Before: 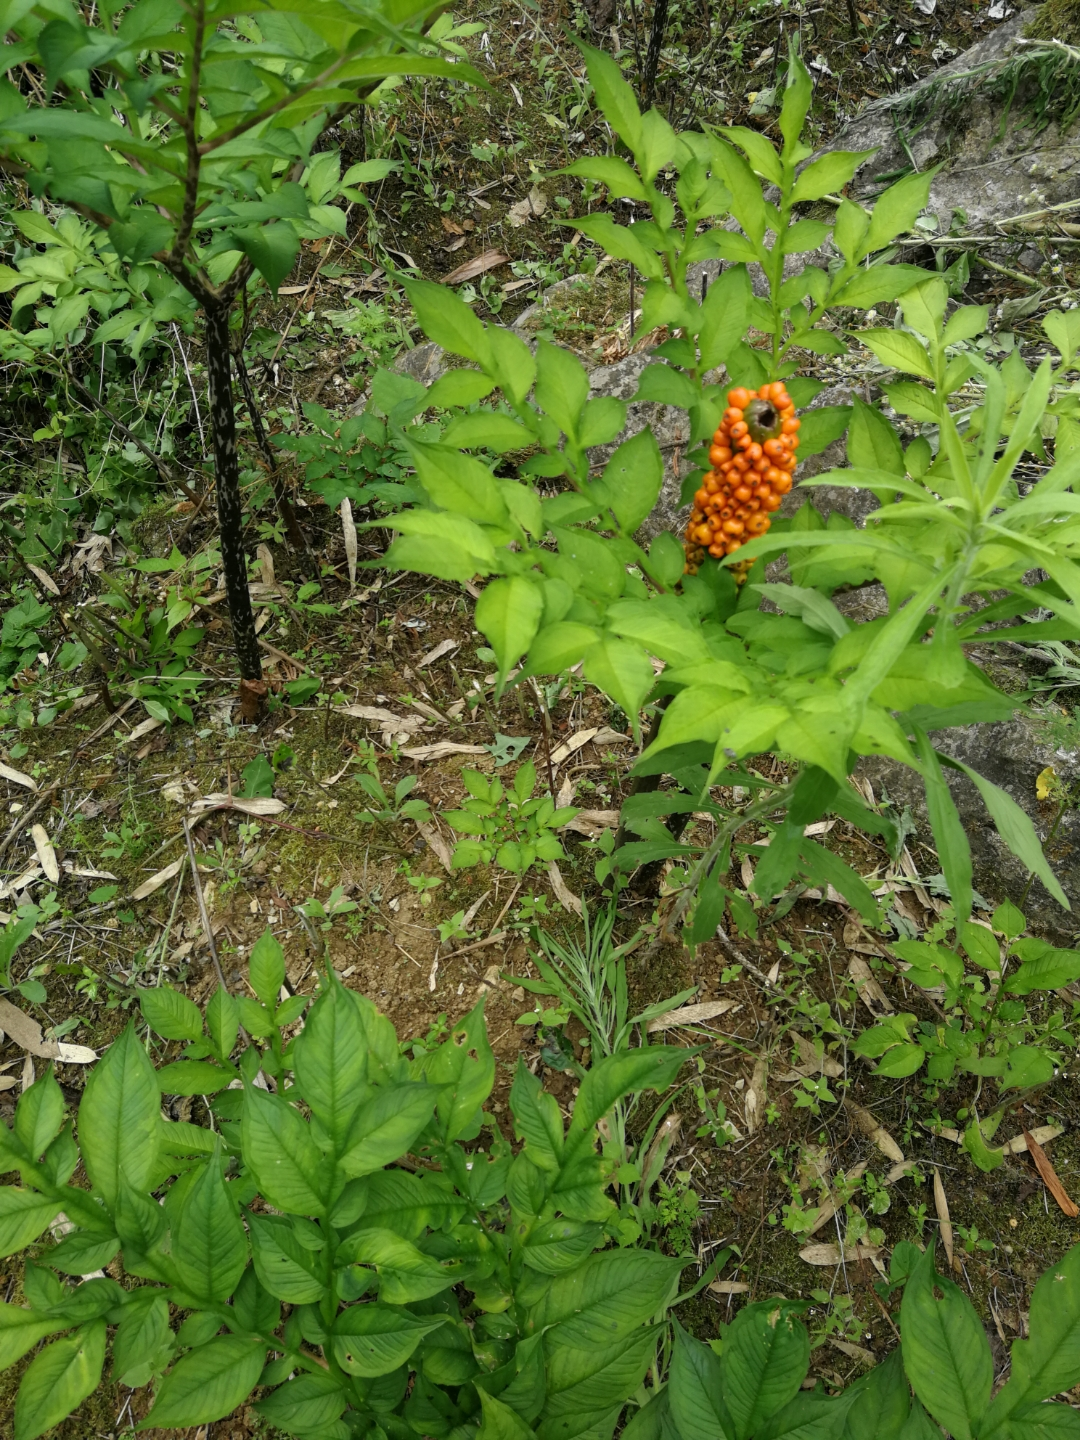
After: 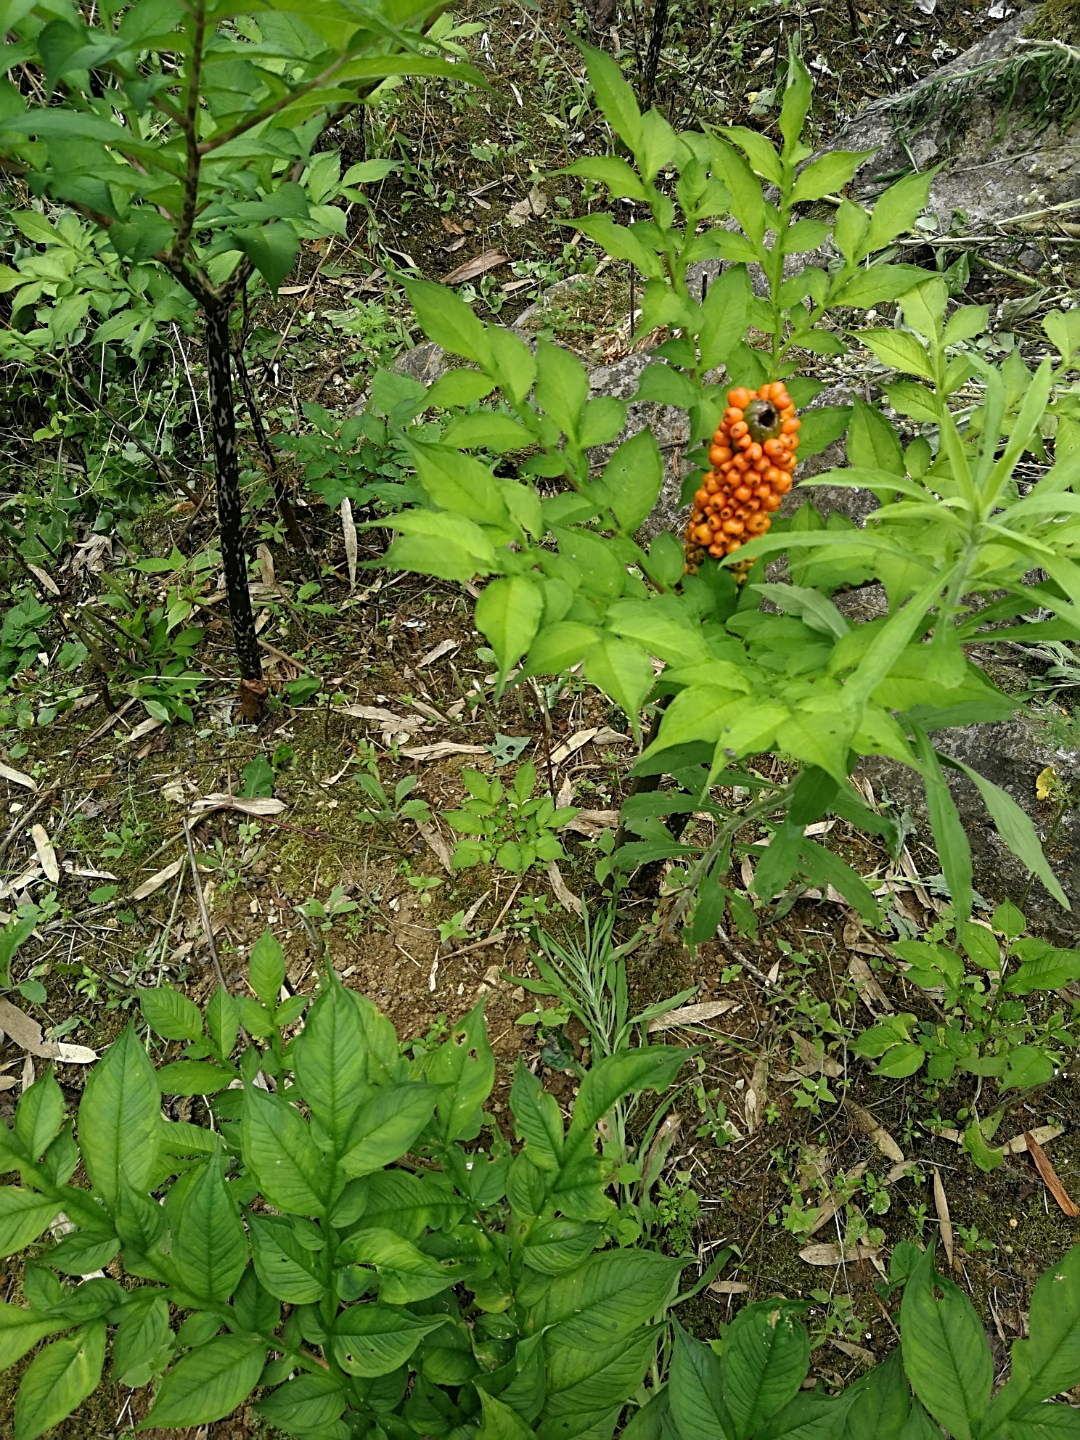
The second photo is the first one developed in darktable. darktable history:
sharpen: radius 2.535, amount 0.619
